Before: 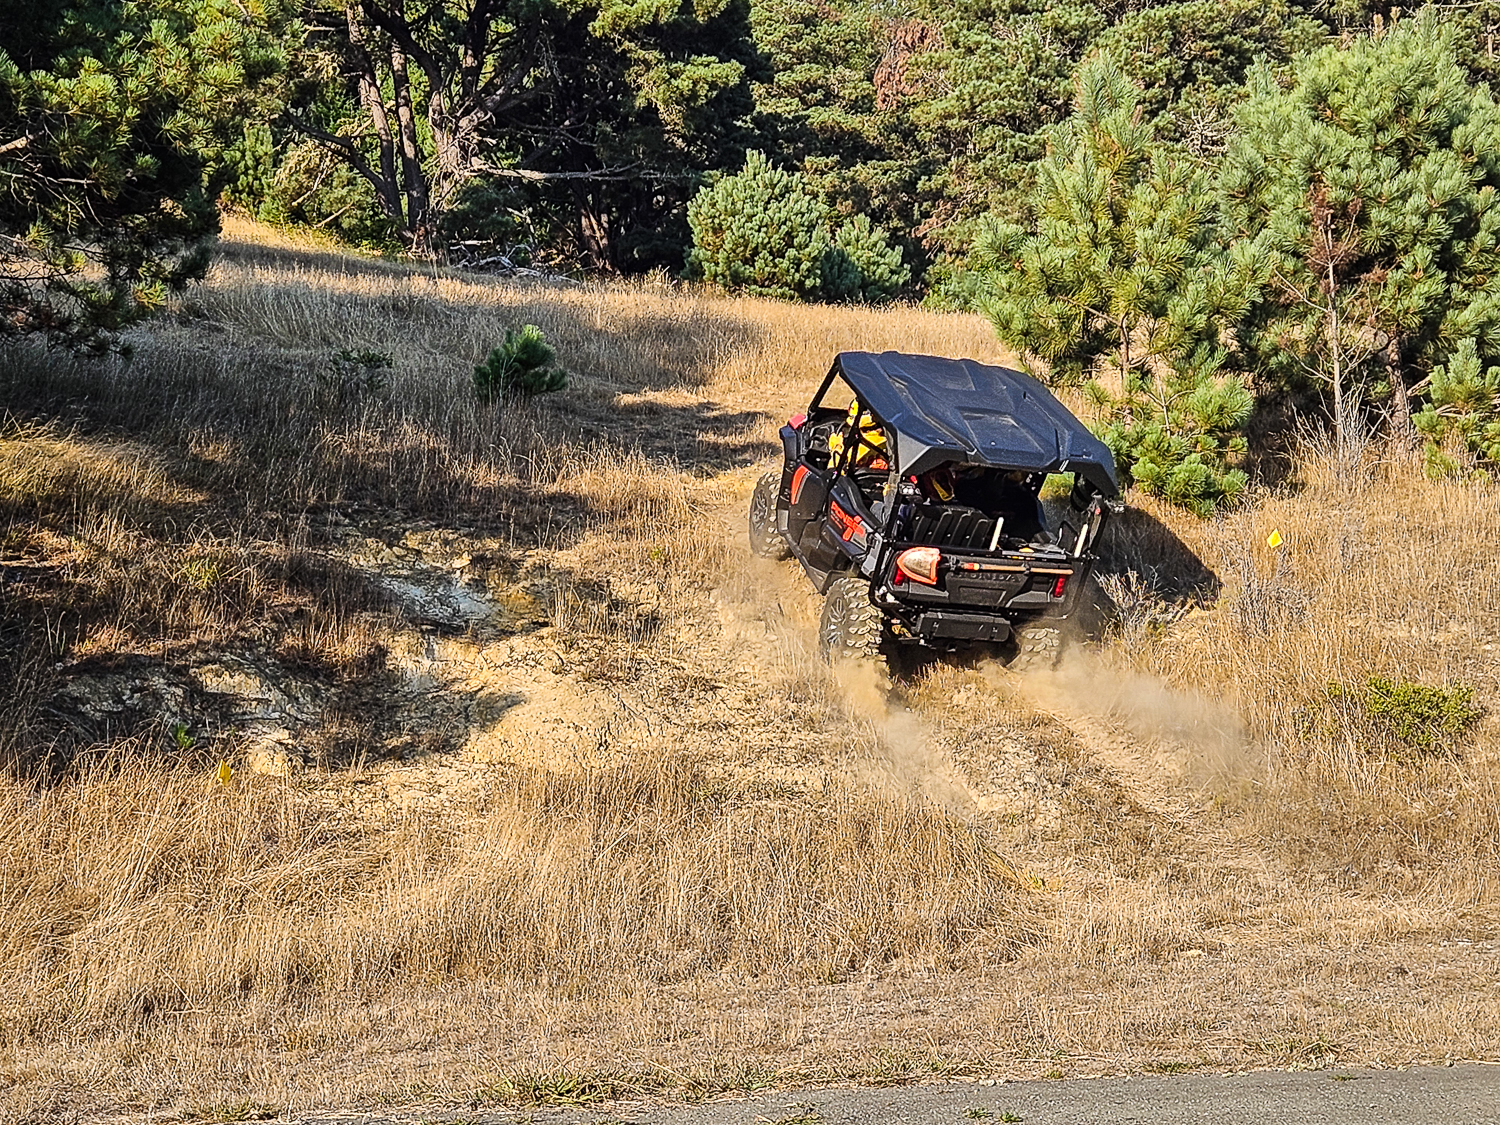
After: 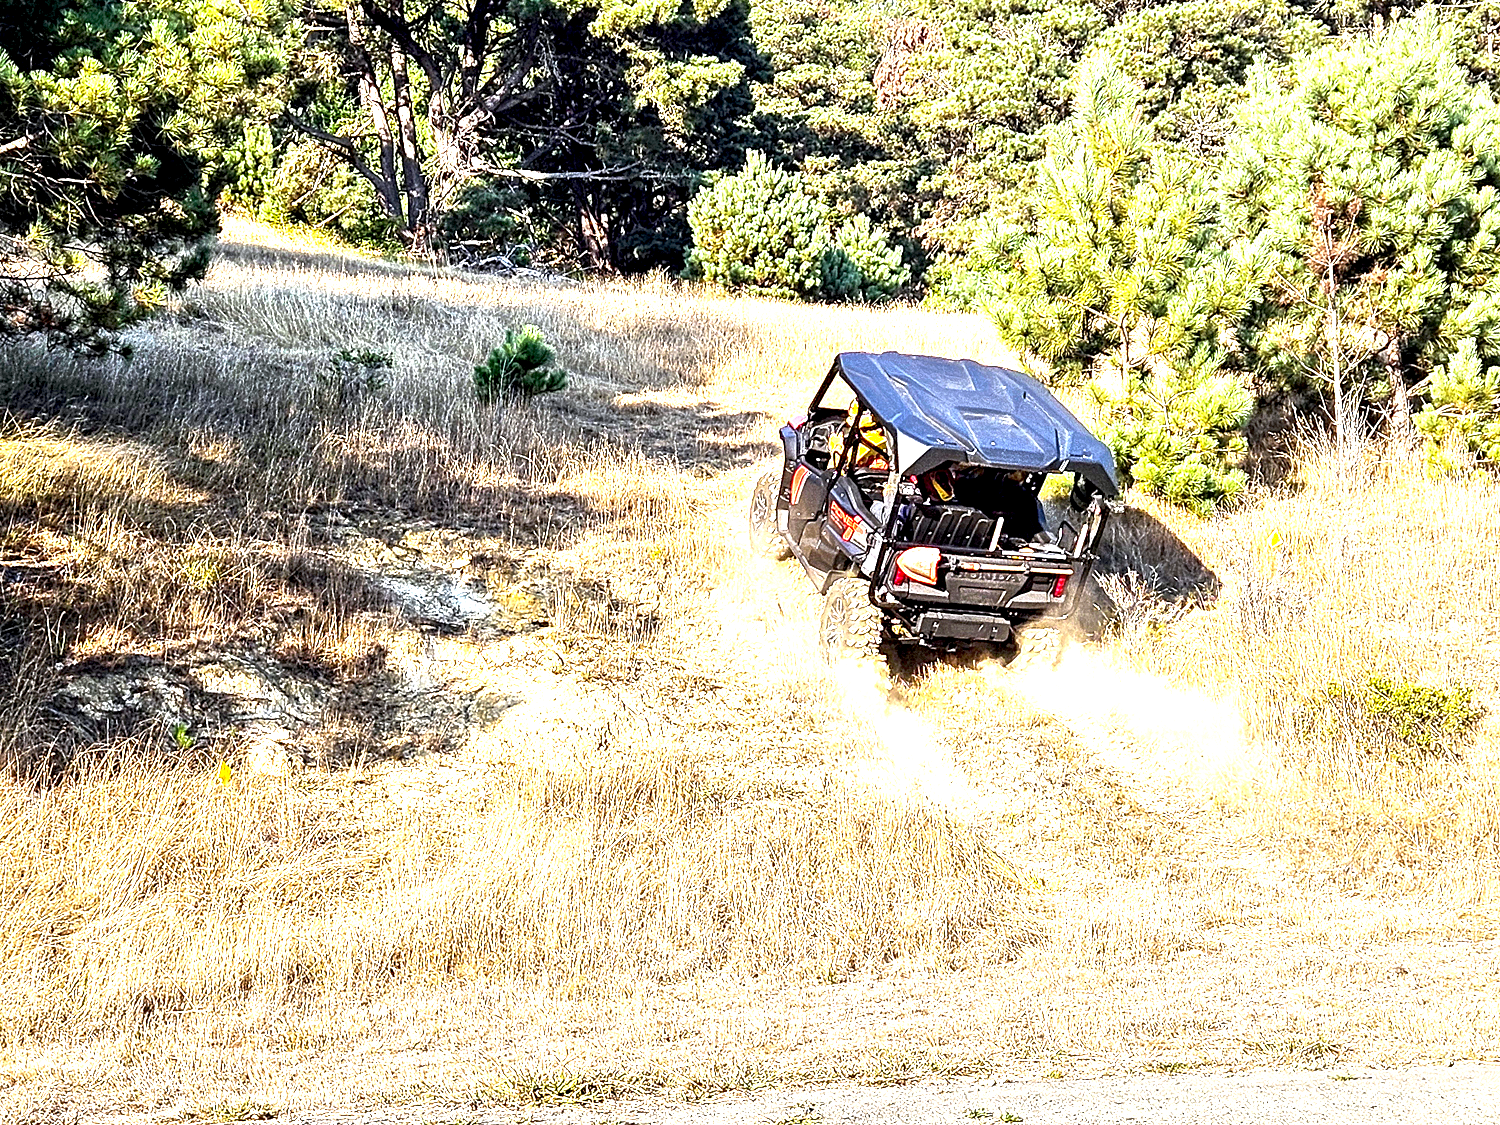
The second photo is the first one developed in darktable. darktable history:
white balance: red 0.974, blue 1.044
exposure: black level correction 0.005, exposure 2.084 EV, compensate highlight preservation false
